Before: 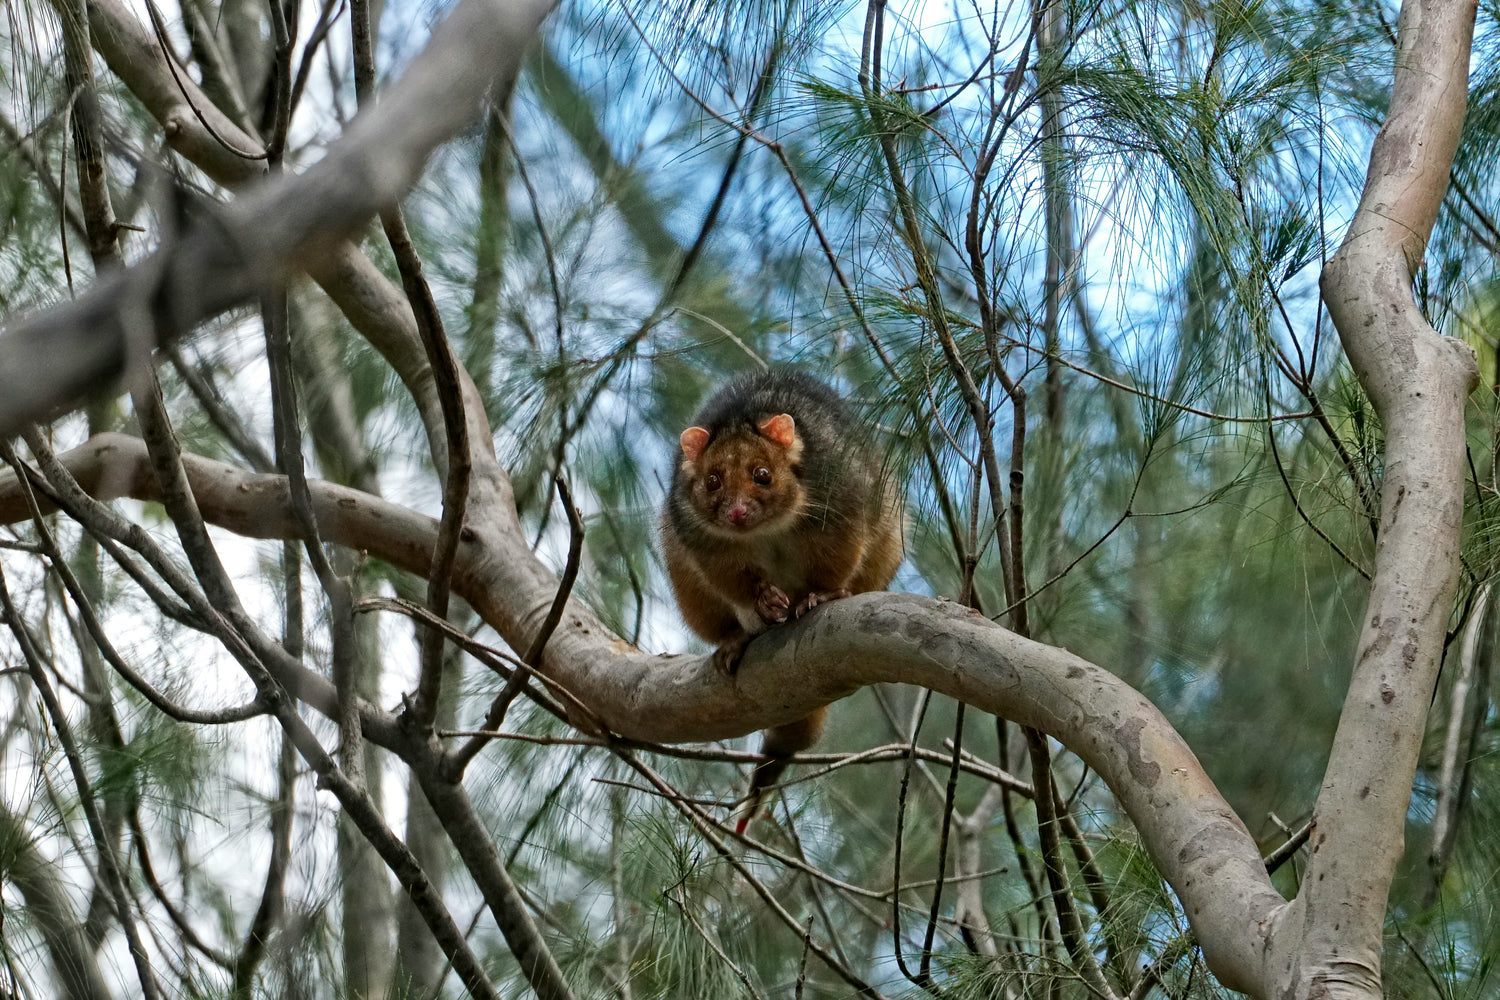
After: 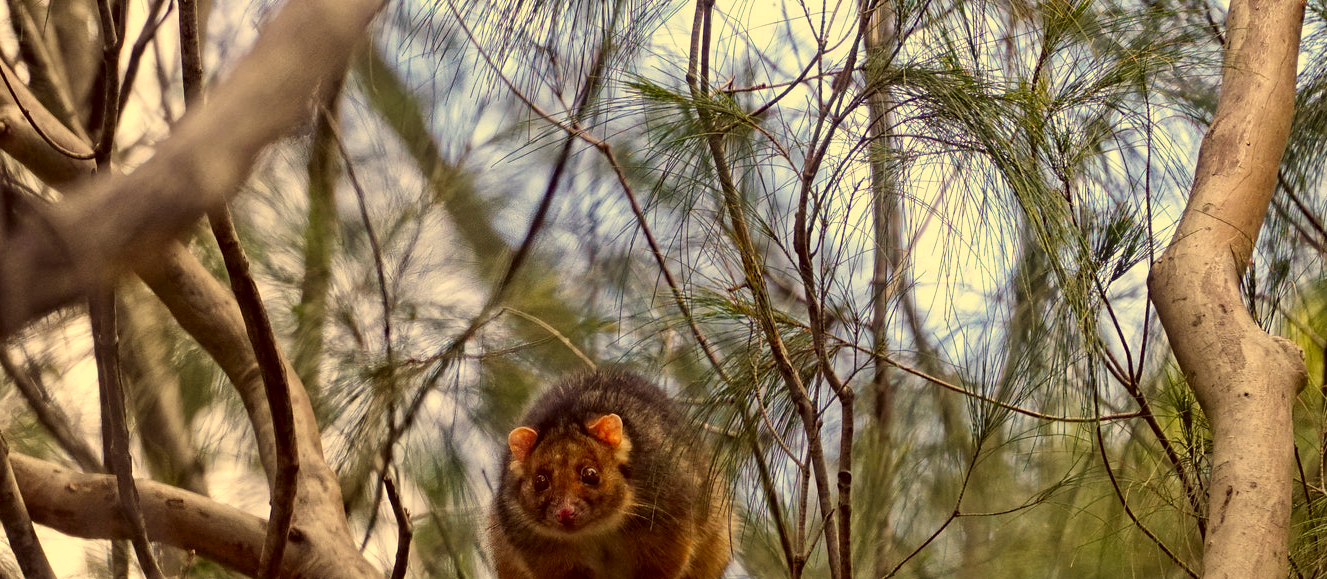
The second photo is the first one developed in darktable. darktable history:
color correction: highlights a* 9.92, highlights b* 38.97, shadows a* 14.24, shadows b* 3.62
tone equalizer: on, module defaults
crop and rotate: left 11.502%, bottom 42.019%
